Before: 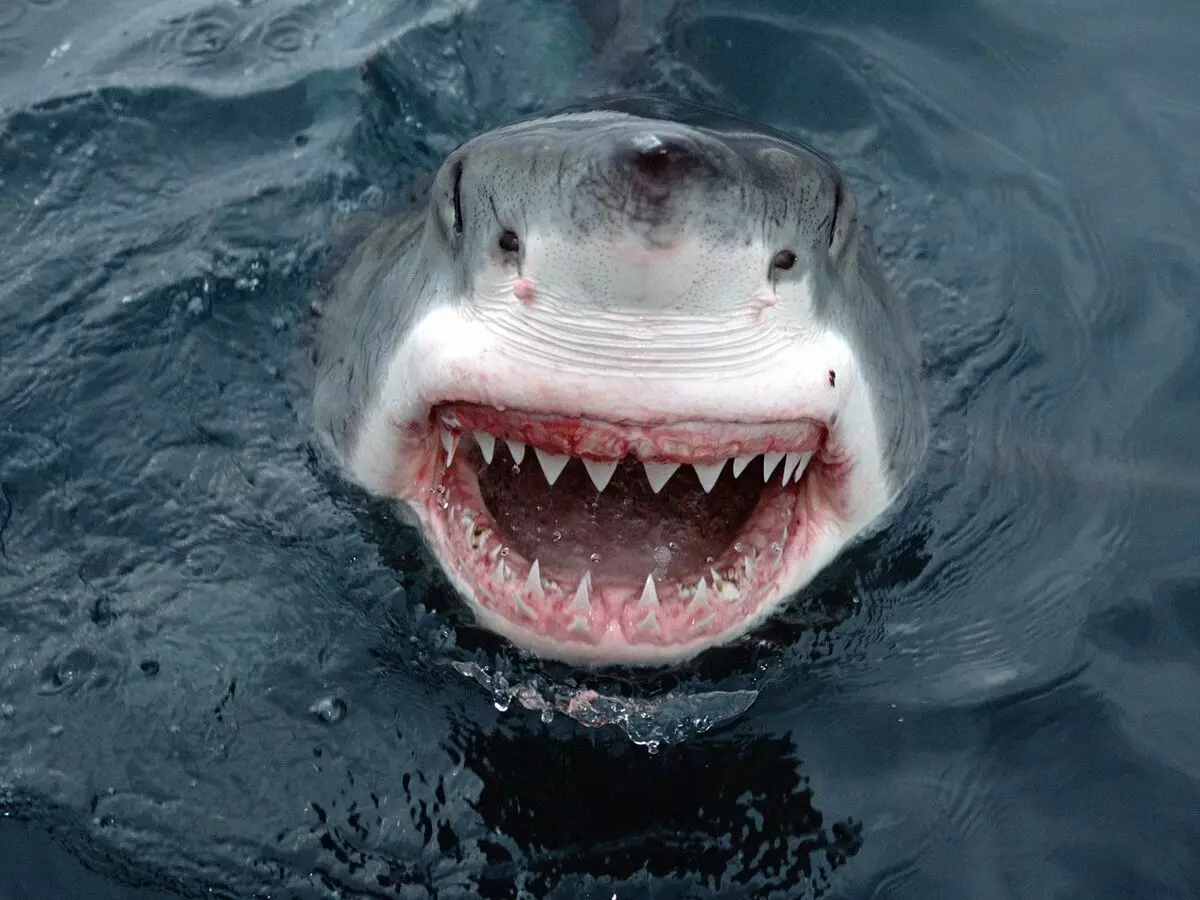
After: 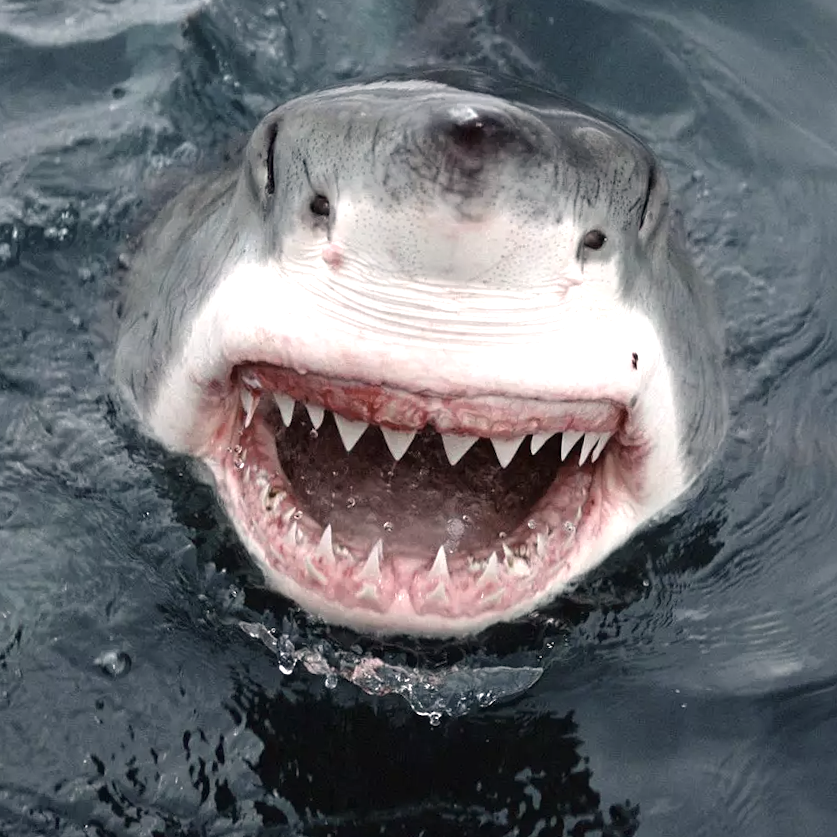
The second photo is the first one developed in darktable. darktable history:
color correction: highlights a* 5.59, highlights b* 5.24, saturation 0.68
crop and rotate: angle -3.27°, left 14.277%, top 0.028%, right 10.766%, bottom 0.028%
white balance: emerald 1
exposure: black level correction 0, exposure 0.6 EV, compensate exposure bias true, compensate highlight preservation false
